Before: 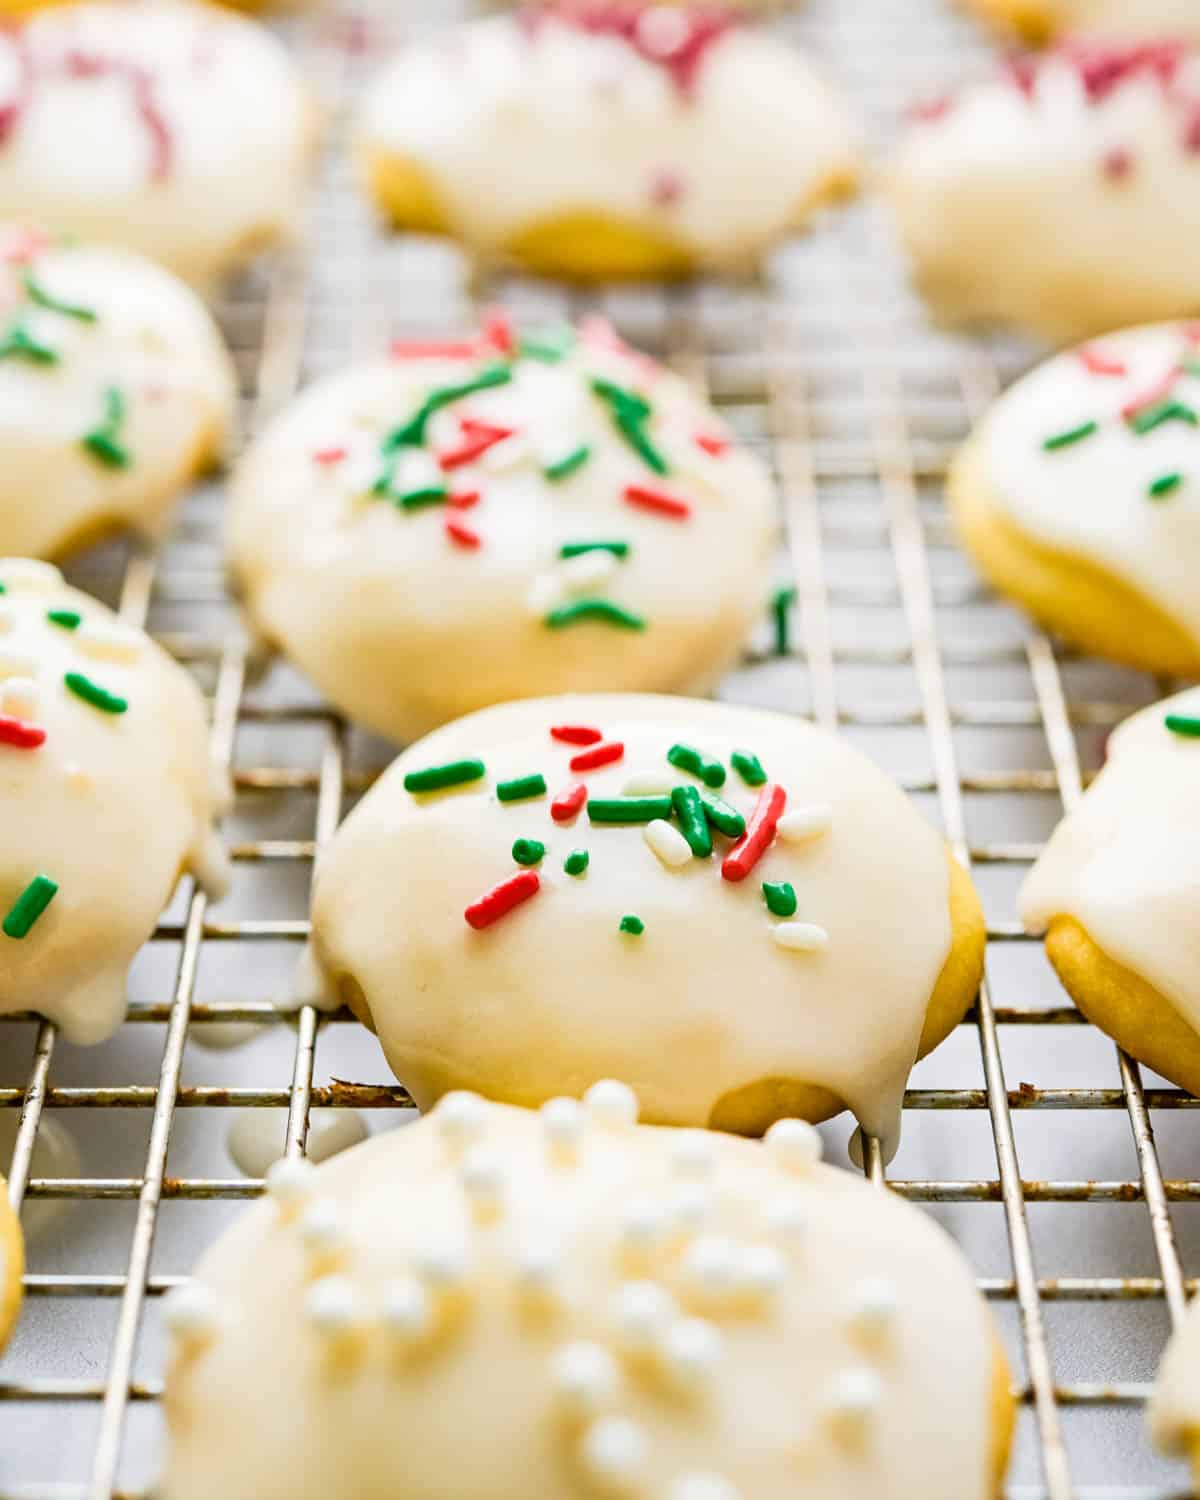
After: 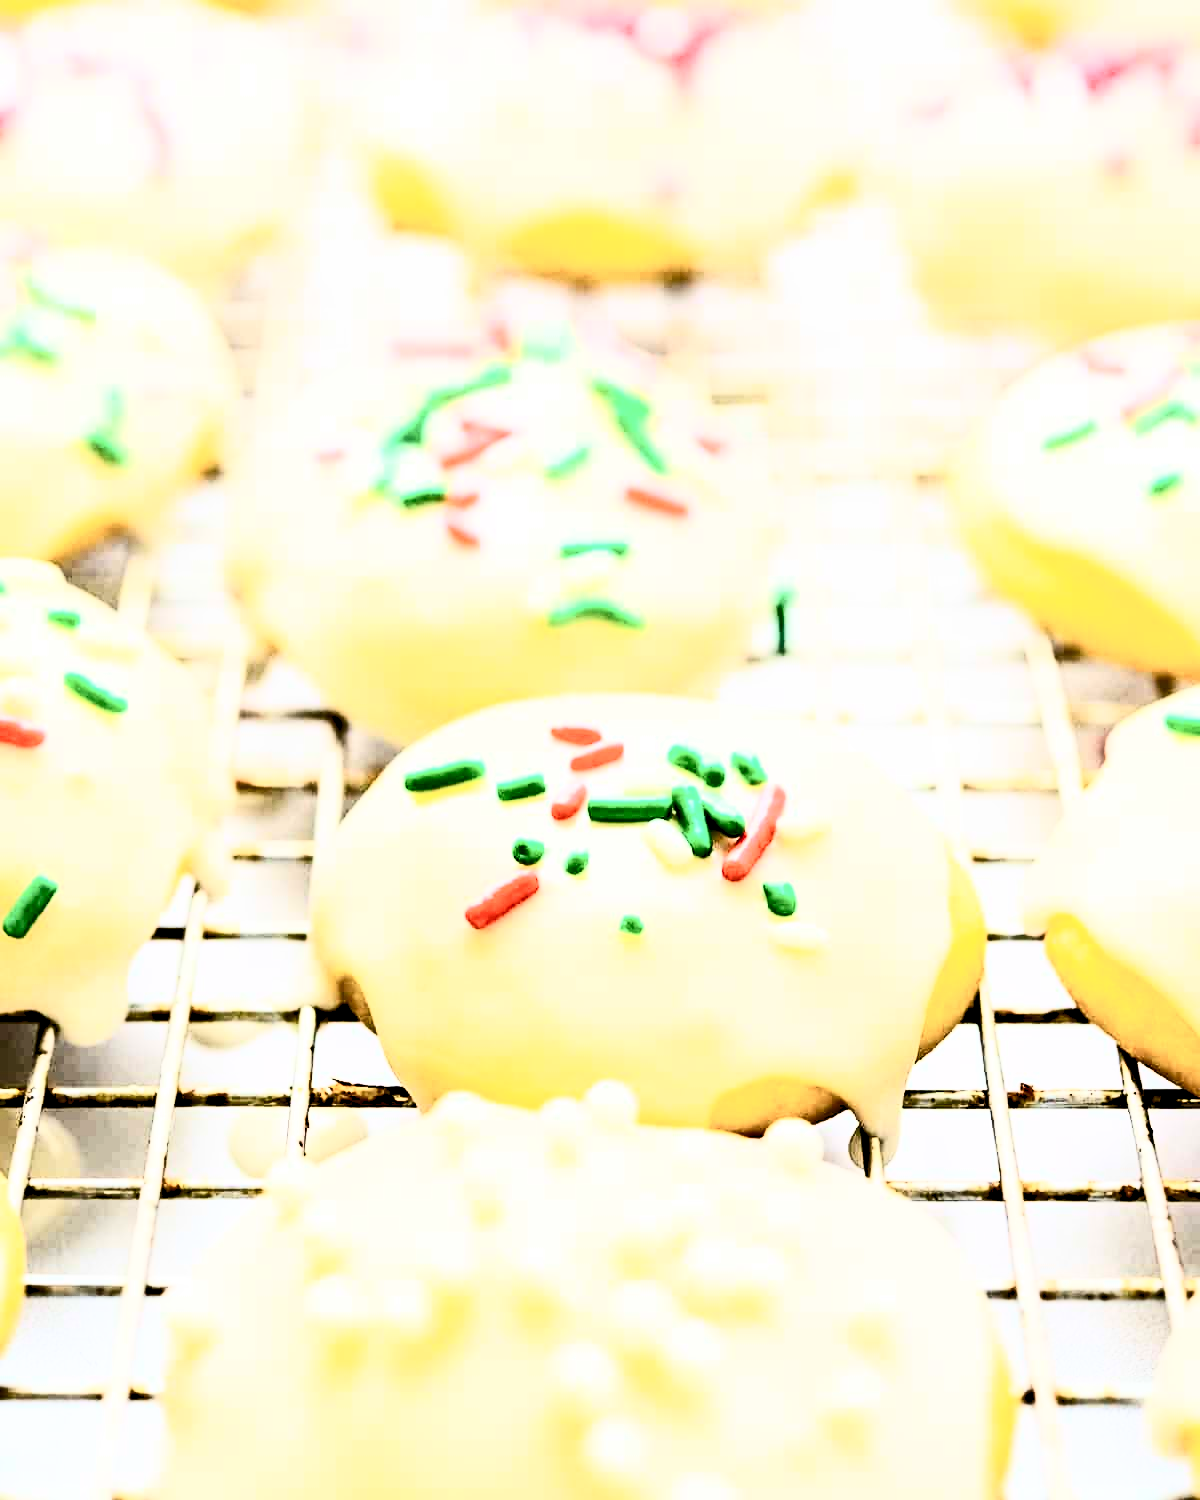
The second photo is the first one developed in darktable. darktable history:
contrast brightness saturation: contrast 0.93, brightness 0.2
rgb levels: levels [[0.027, 0.429, 0.996], [0, 0.5, 1], [0, 0.5, 1]]
